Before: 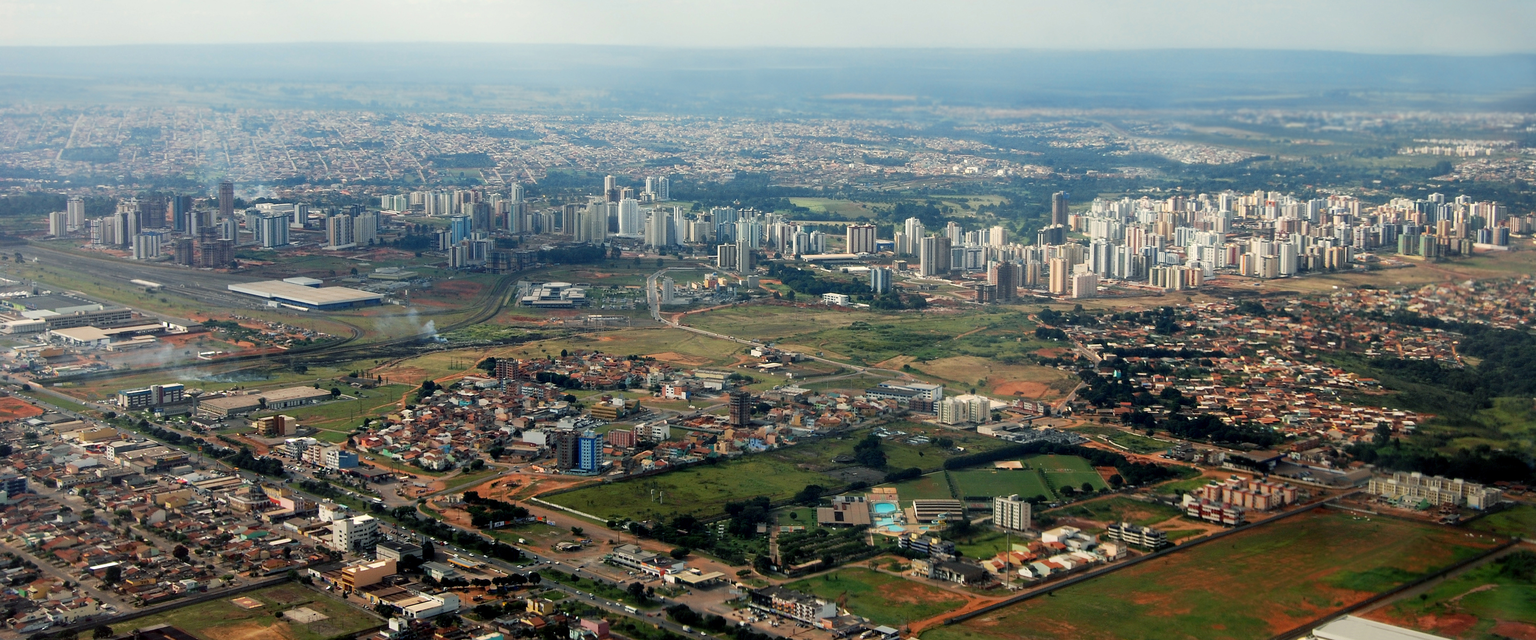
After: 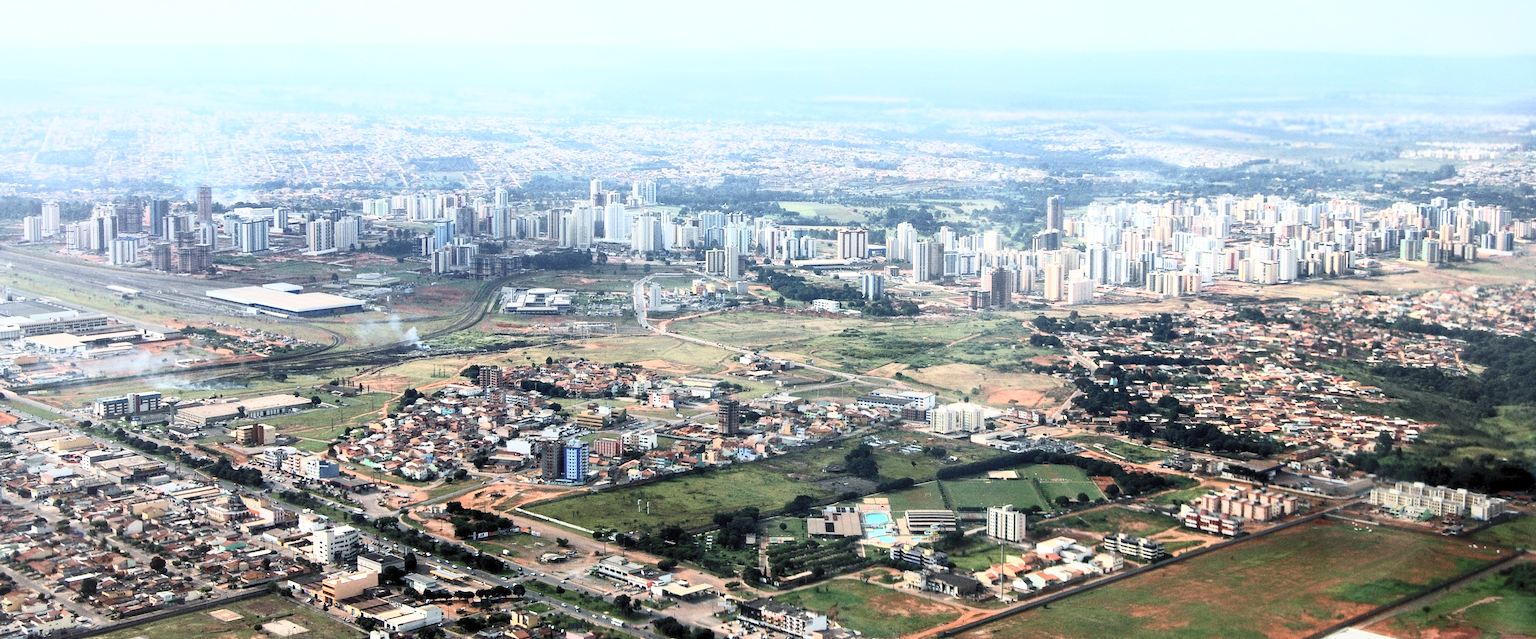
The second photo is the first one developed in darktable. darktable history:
crop: left 1.743%, right 0.268%, bottom 2.011%
grain: coarseness 8.68 ISO, strength 31.94%
white balance: emerald 1
color correction: highlights b* 3
exposure: exposure 0.367 EV, compensate highlight preservation false
color calibration: illuminant as shot in camera, x 0.37, y 0.382, temperature 4313.32 K
contrast brightness saturation: contrast 0.43, brightness 0.56, saturation -0.19
